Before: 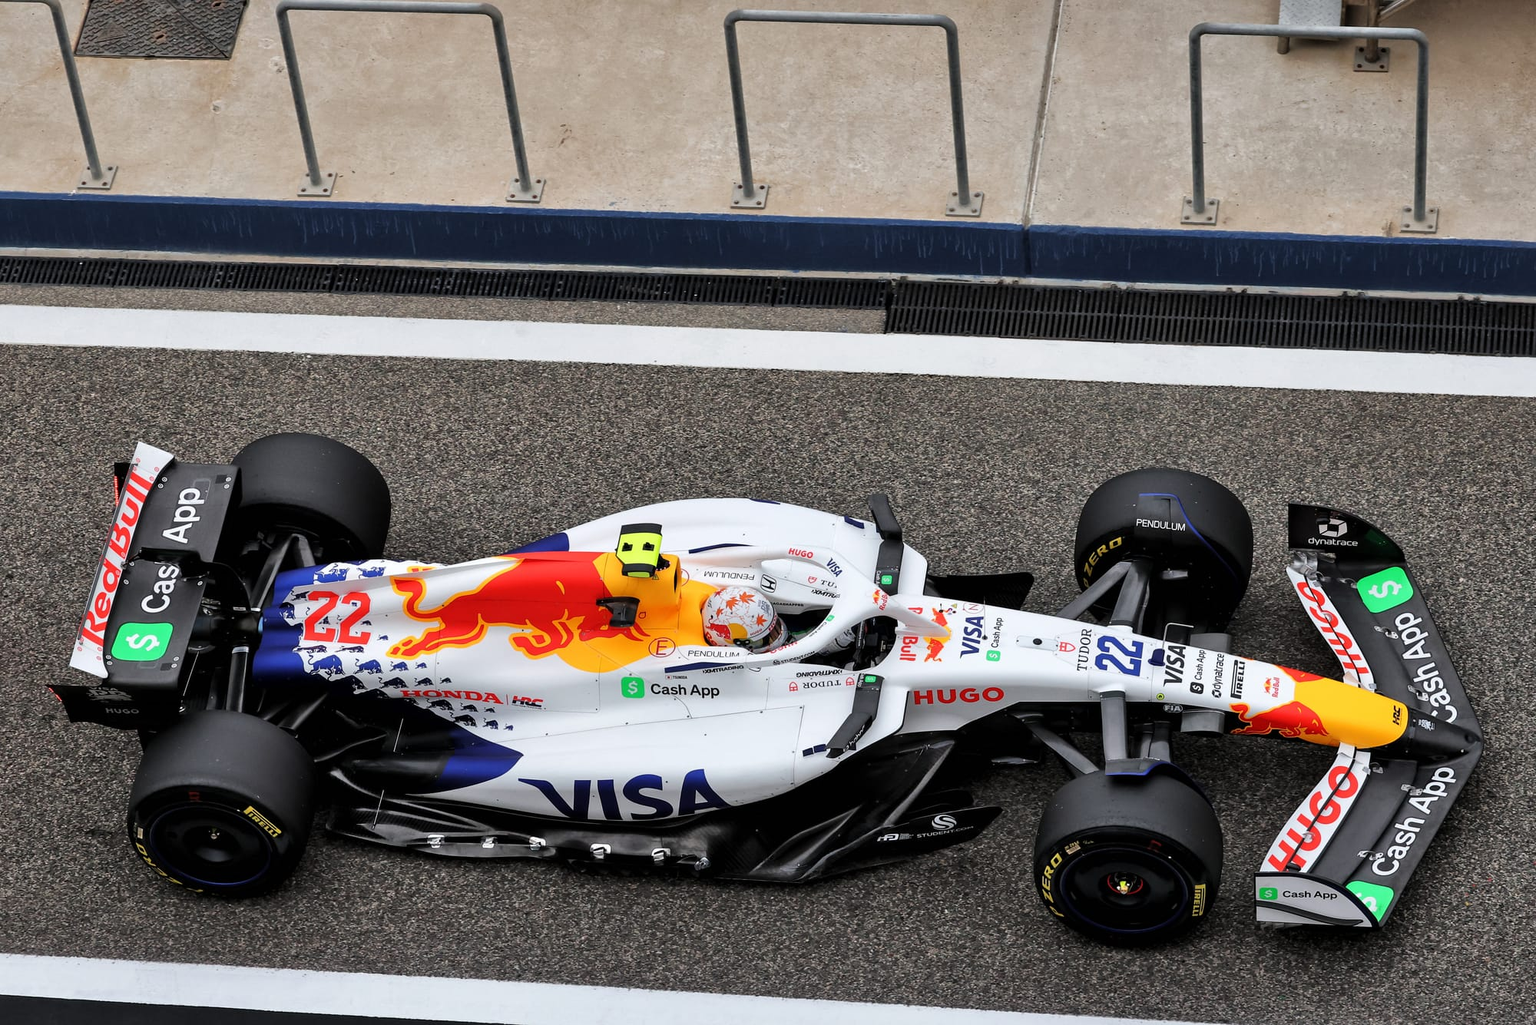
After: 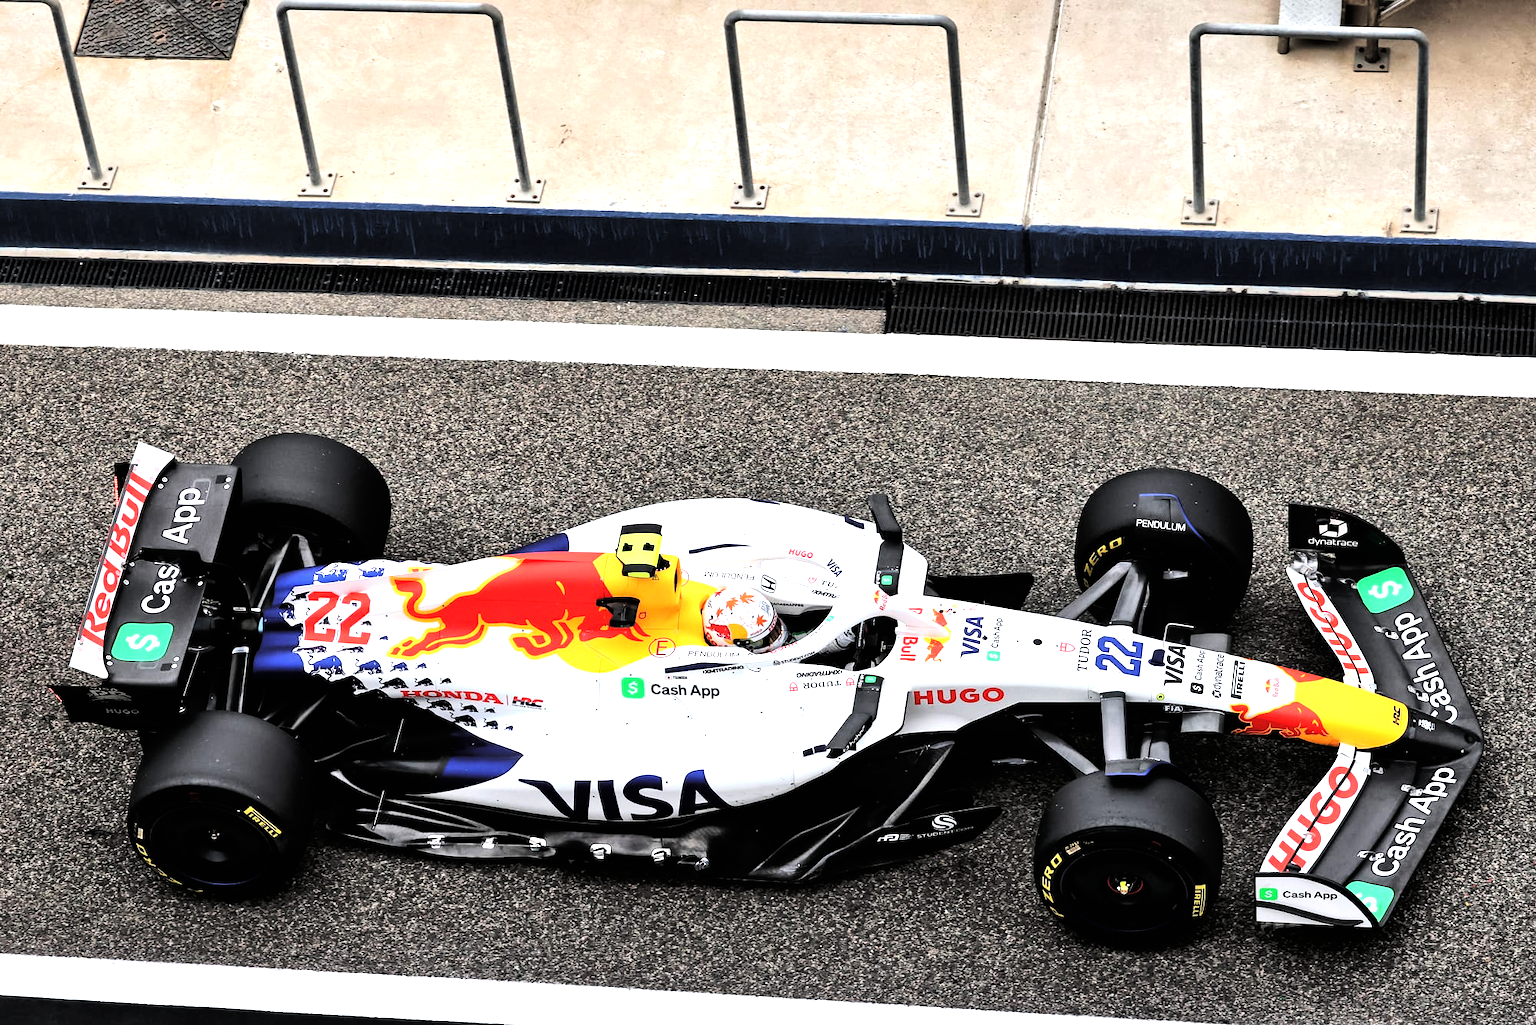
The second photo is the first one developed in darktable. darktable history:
tone curve: curves: ch0 [(0, 0) (0.118, 0.034) (0.182, 0.124) (0.265, 0.214) (0.504, 0.508) (0.783, 0.825) (1, 1)], color space Lab, linked channels, preserve colors none
tone equalizer: -8 EV -0.75 EV, -7 EV -0.7 EV, -6 EV -0.6 EV, -5 EV -0.4 EV, -3 EV 0.4 EV, -2 EV 0.6 EV, -1 EV 0.7 EV, +0 EV 0.75 EV, edges refinement/feathering 500, mask exposure compensation -1.57 EV, preserve details no
exposure: black level correction -0.002, exposure 0.54 EV, compensate highlight preservation false
